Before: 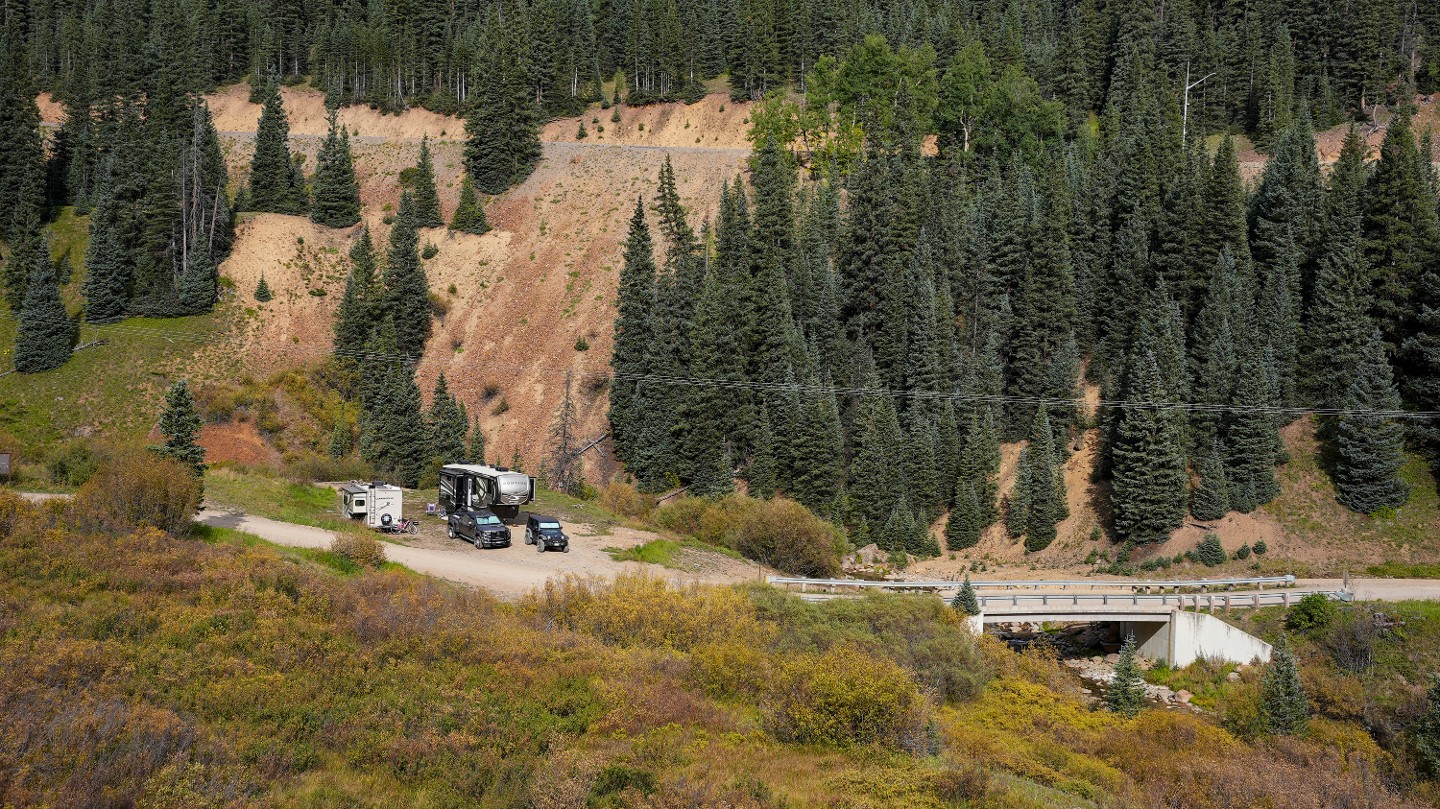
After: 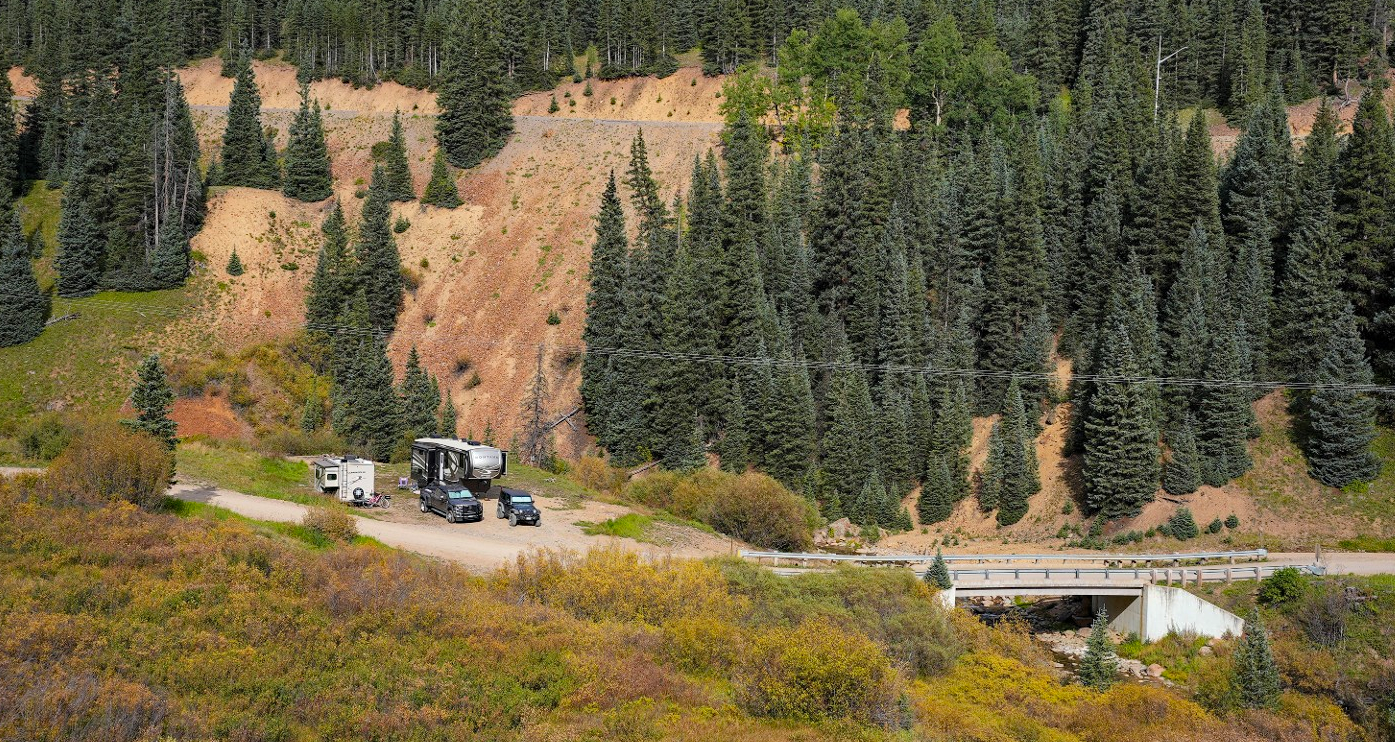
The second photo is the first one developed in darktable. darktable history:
crop: left 1.964%, top 3.251%, right 1.122%, bottom 4.933%
haze removal: compatibility mode true, adaptive false
shadows and highlights: shadows 10, white point adjustment 1, highlights -40
contrast brightness saturation: contrast 0.03, brightness 0.06, saturation 0.13
